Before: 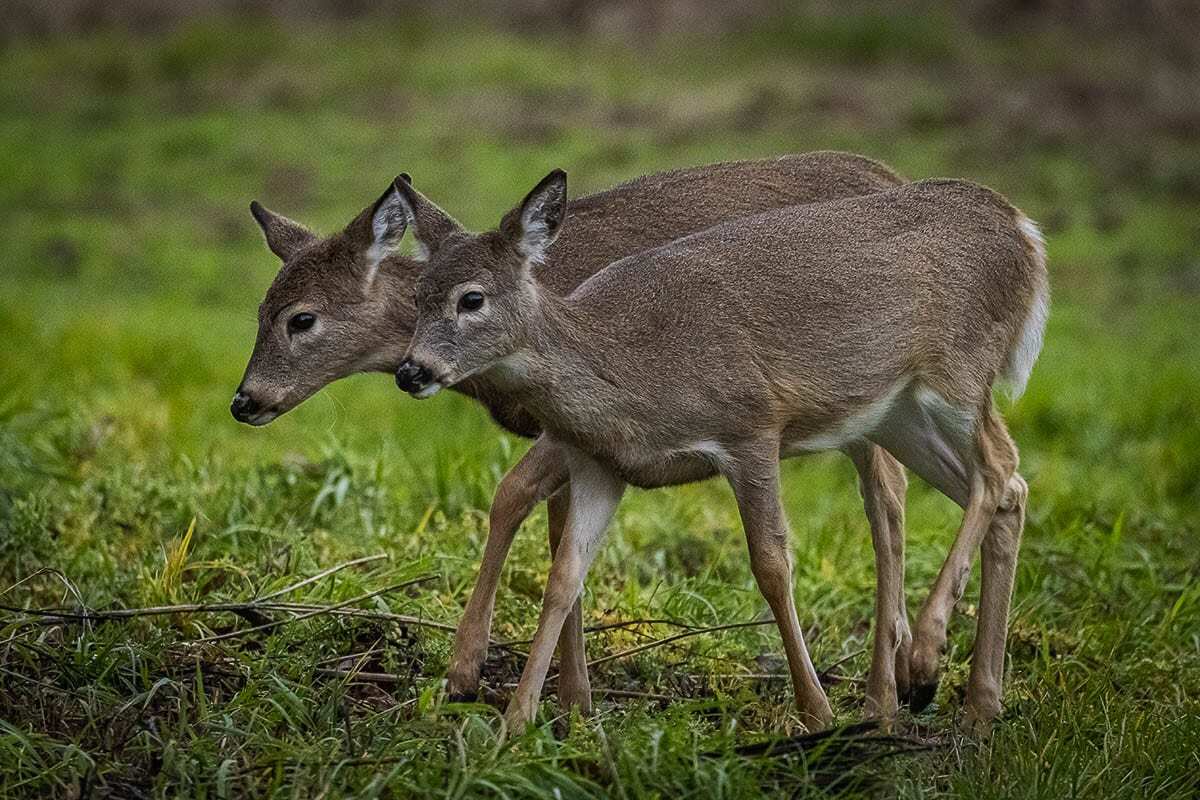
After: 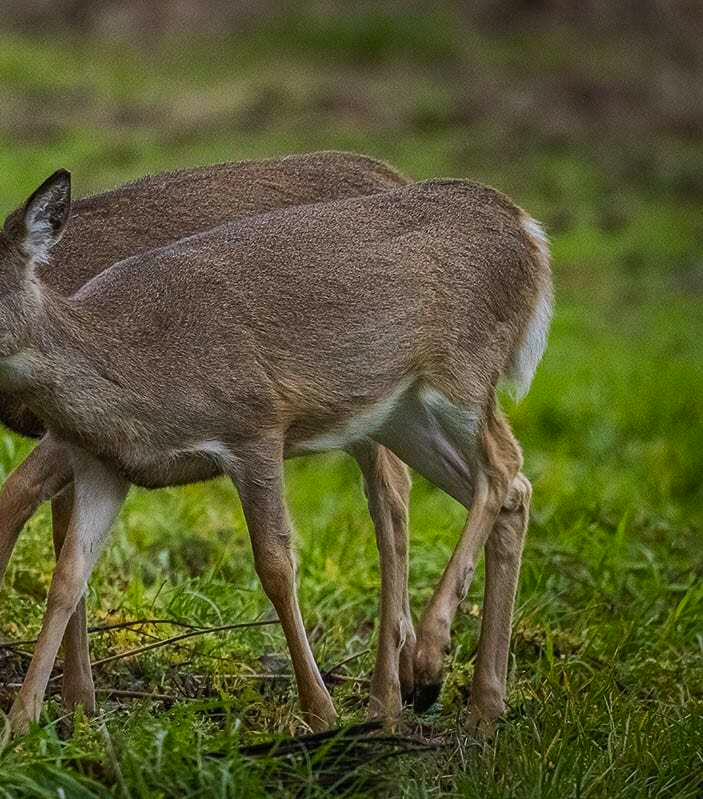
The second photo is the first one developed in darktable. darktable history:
shadows and highlights: shadows 25, white point adjustment -3, highlights -30
crop: left 41.402%
contrast brightness saturation: contrast 0.04, saturation 0.16
